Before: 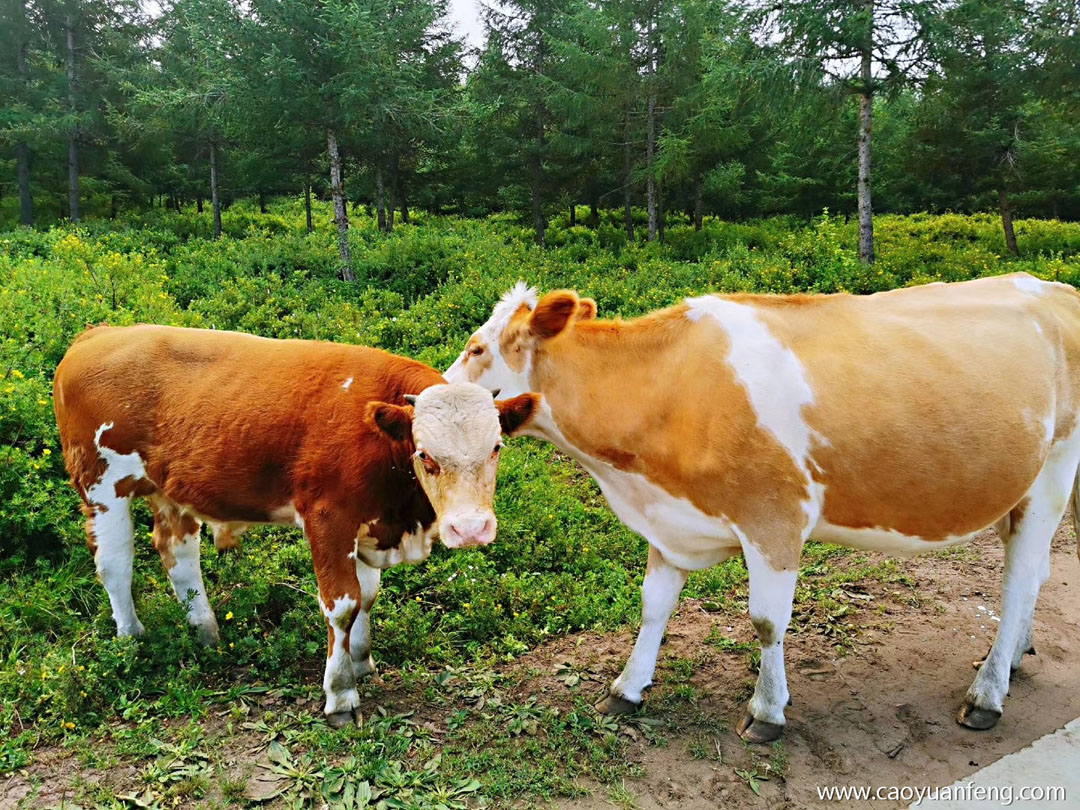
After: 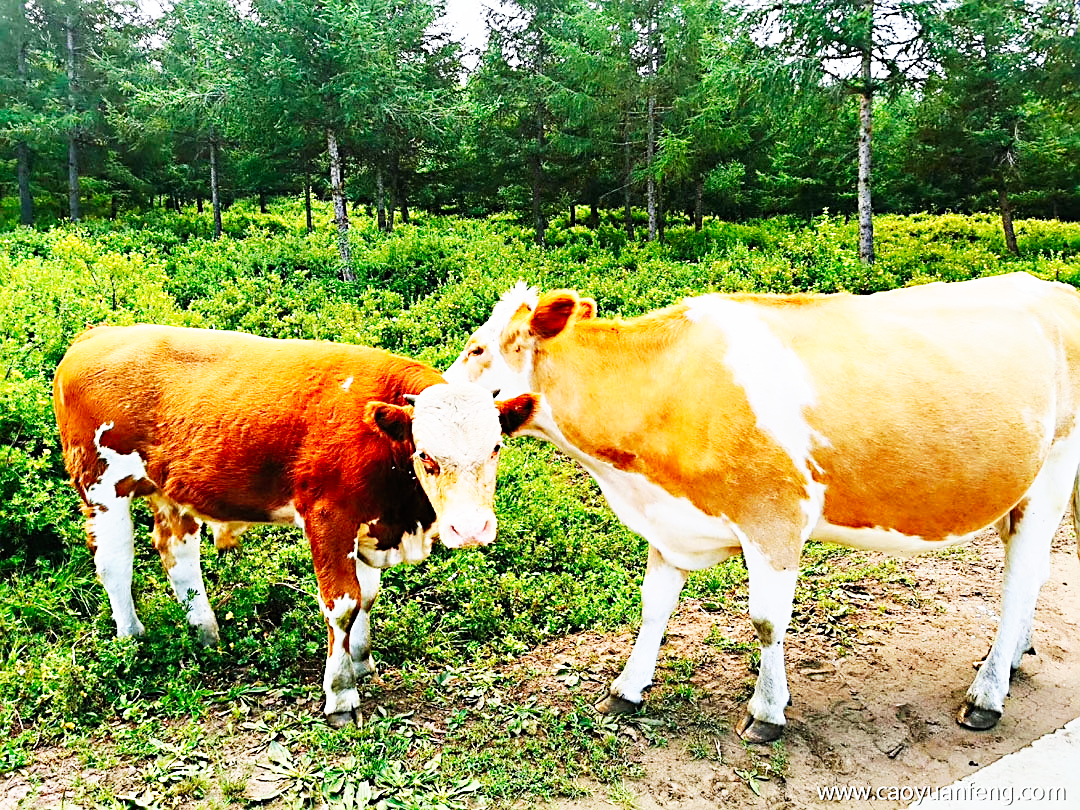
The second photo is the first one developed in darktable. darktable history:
sharpen: radius 1.967
base curve: curves: ch0 [(0, 0) (0.007, 0.004) (0.027, 0.03) (0.046, 0.07) (0.207, 0.54) (0.442, 0.872) (0.673, 0.972) (1, 1)], preserve colors none
